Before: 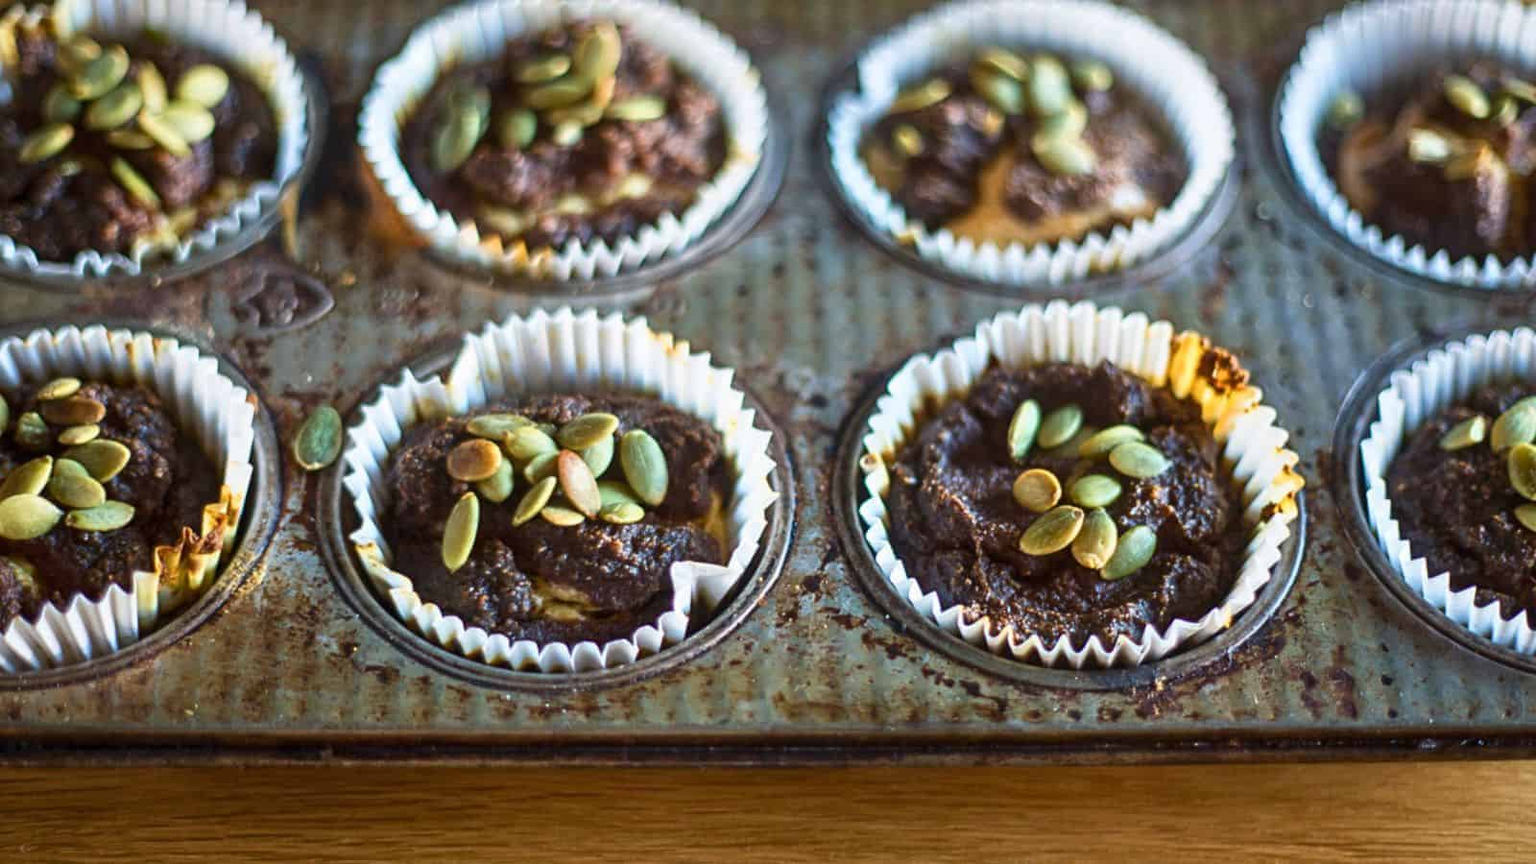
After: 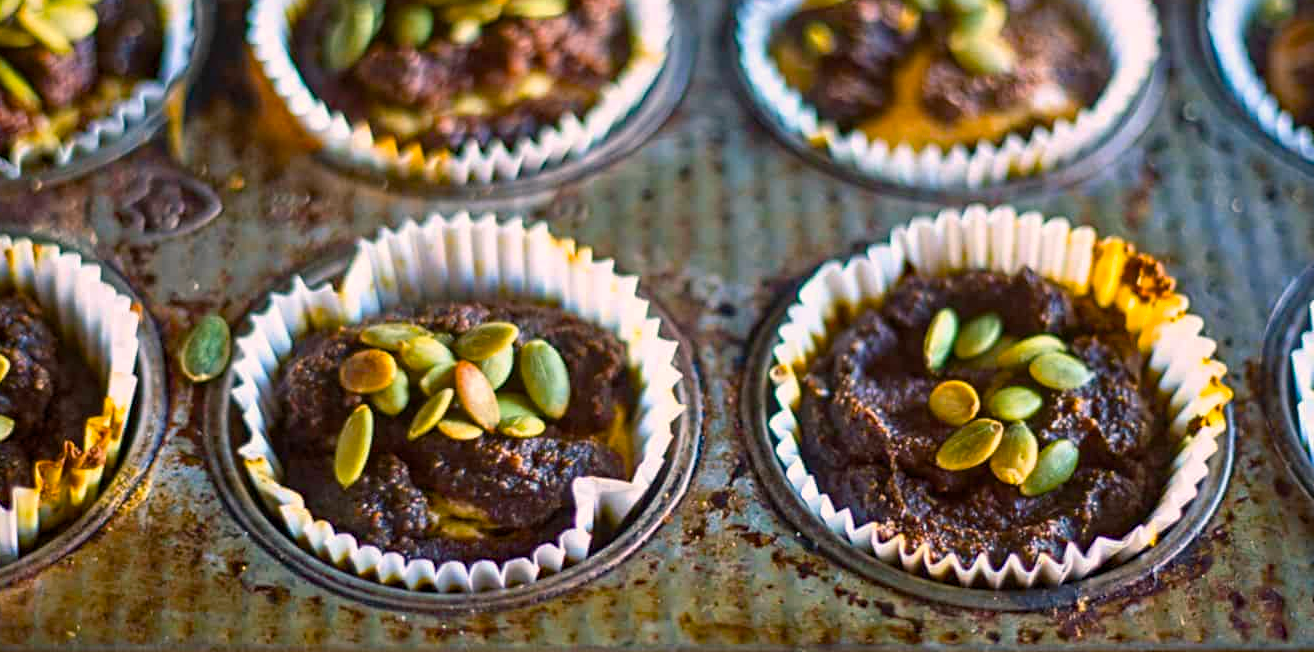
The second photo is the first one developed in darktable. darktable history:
color balance rgb: highlights gain › chroma 2.452%, highlights gain › hue 37.91°, perceptual saturation grading › global saturation 40.845%
haze removal: compatibility mode true, adaptive false
crop: left 7.909%, top 12.095%, right 9.953%, bottom 15.415%
